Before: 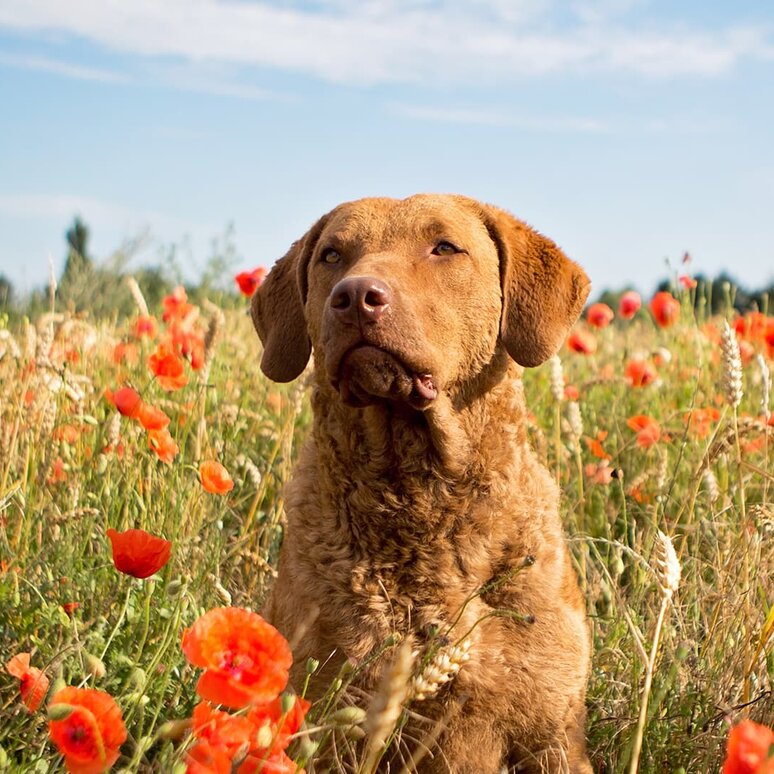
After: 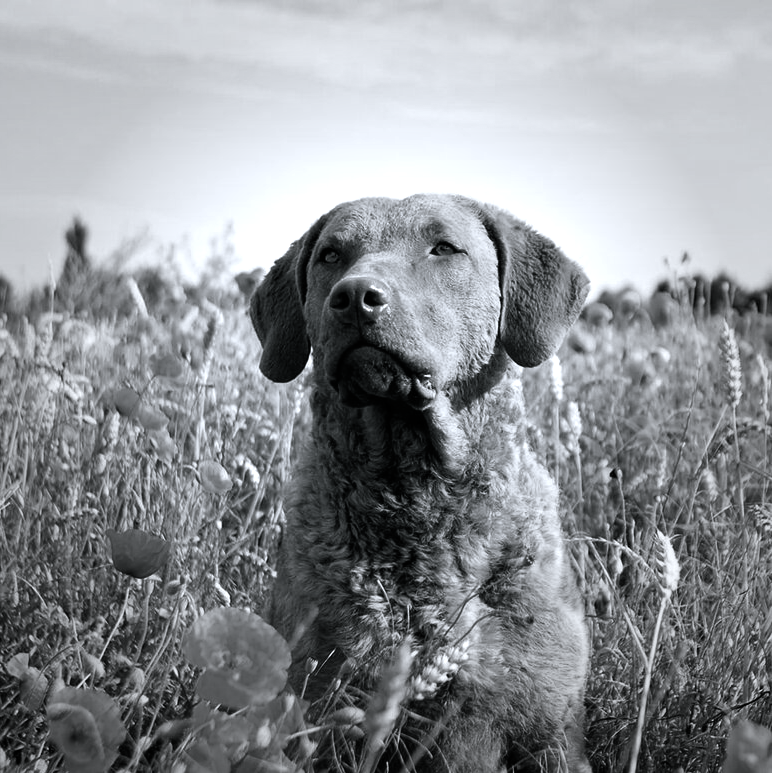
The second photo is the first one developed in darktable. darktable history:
tone equalizer: -8 EV -0.38 EV, -7 EV -0.375 EV, -6 EV -0.302 EV, -5 EV -0.187 EV, -3 EV 0.188 EV, -2 EV 0.344 EV, -1 EV 0.41 EV, +0 EV 0.416 EV
vignetting: fall-off start 33.87%, fall-off radius 64.62%, width/height ratio 0.956
crop and rotate: left 0.168%, bottom 0.012%
color balance rgb: shadows lift › chroma 2.047%, shadows lift › hue 219.57°, power › luminance -14.962%, highlights gain › luminance 16.94%, highlights gain › chroma 2.865%, highlights gain › hue 257.51°, perceptual saturation grading › global saturation 30.92%
color correction: highlights b* -0.005, saturation 0.78
color calibration: output gray [0.21, 0.42, 0.37, 0], illuminant F (fluorescent), F source F9 (Cool White Deluxe 4150 K) – high CRI, x 0.374, y 0.373, temperature 4148.94 K
